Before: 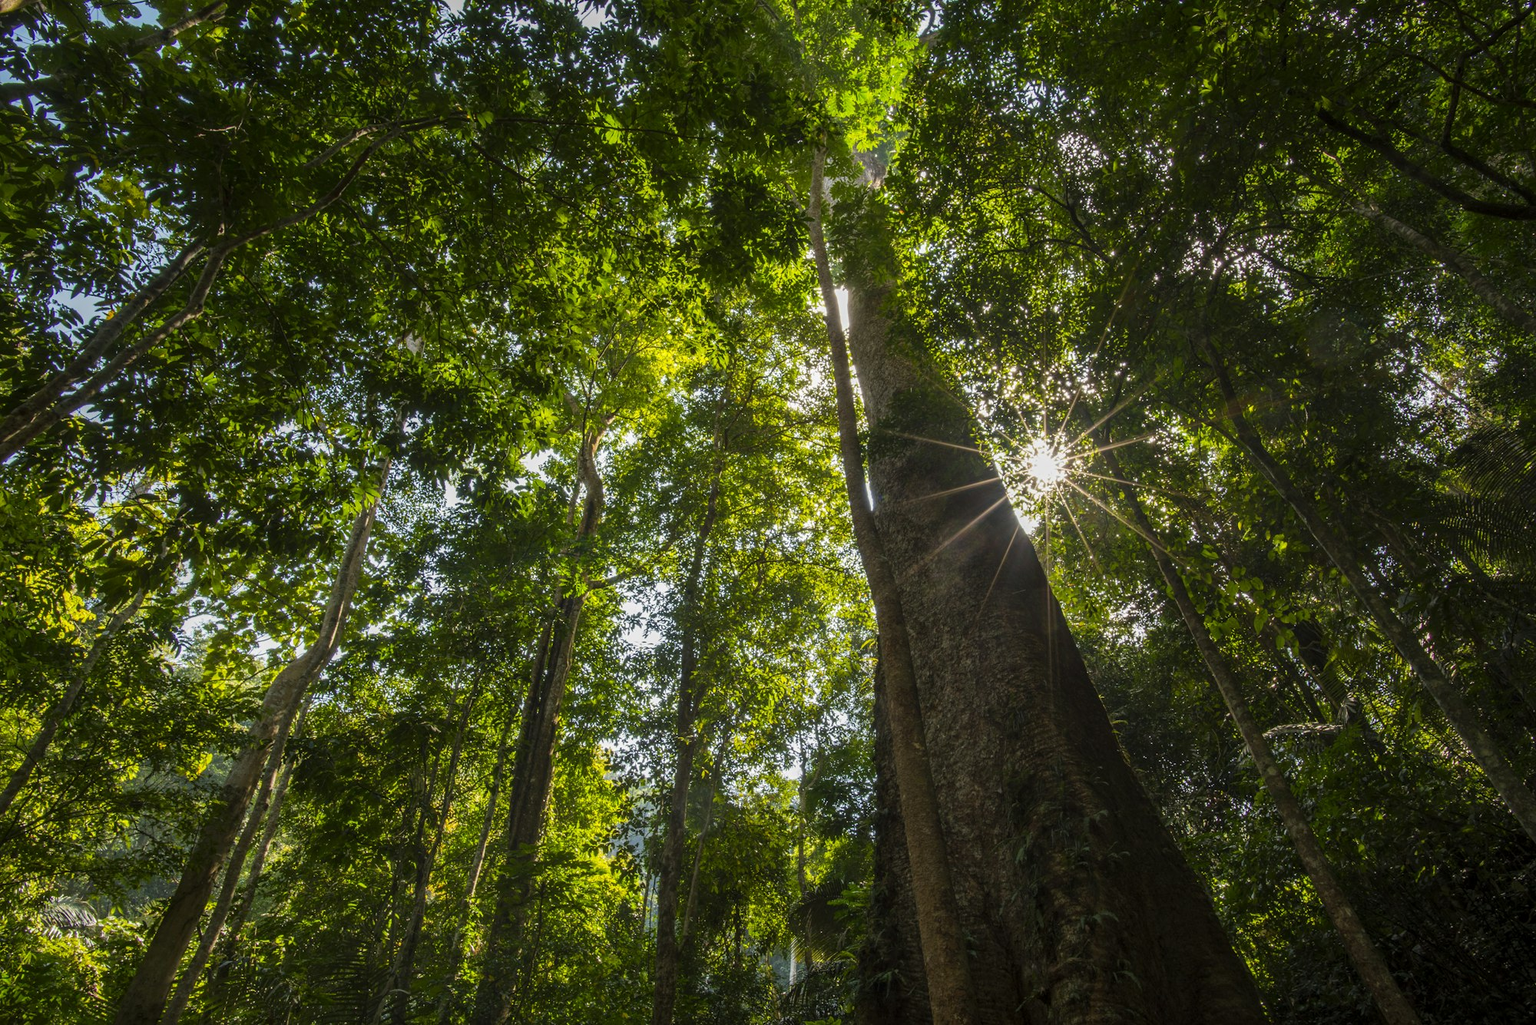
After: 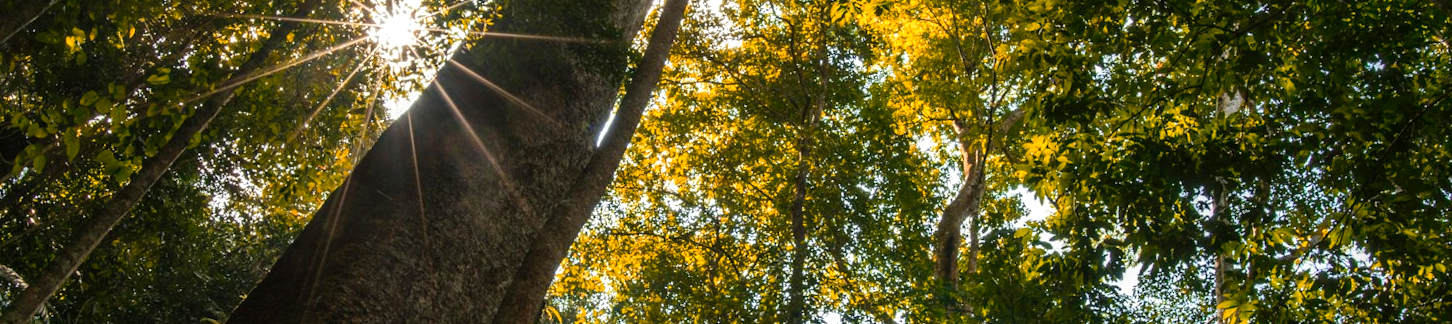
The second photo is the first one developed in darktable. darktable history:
crop and rotate: angle 16.12°, top 30.835%, bottom 35.653%
tone equalizer: -8 EV -0.417 EV, -7 EV -0.389 EV, -6 EV -0.333 EV, -5 EV -0.222 EV, -3 EV 0.222 EV, -2 EV 0.333 EV, -1 EV 0.389 EV, +0 EV 0.417 EV, edges refinement/feathering 500, mask exposure compensation -1.57 EV, preserve details no
shadows and highlights: shadows 25, highlights -25
color zones: curves: ch2 [(0, 0.5) (0.143, 0.5) (0.286, 0.416) (0.429, 0.5) (0.571, 0.5) (0.714, 0.5) (0.857, 0.5) (1, 0.5)]
